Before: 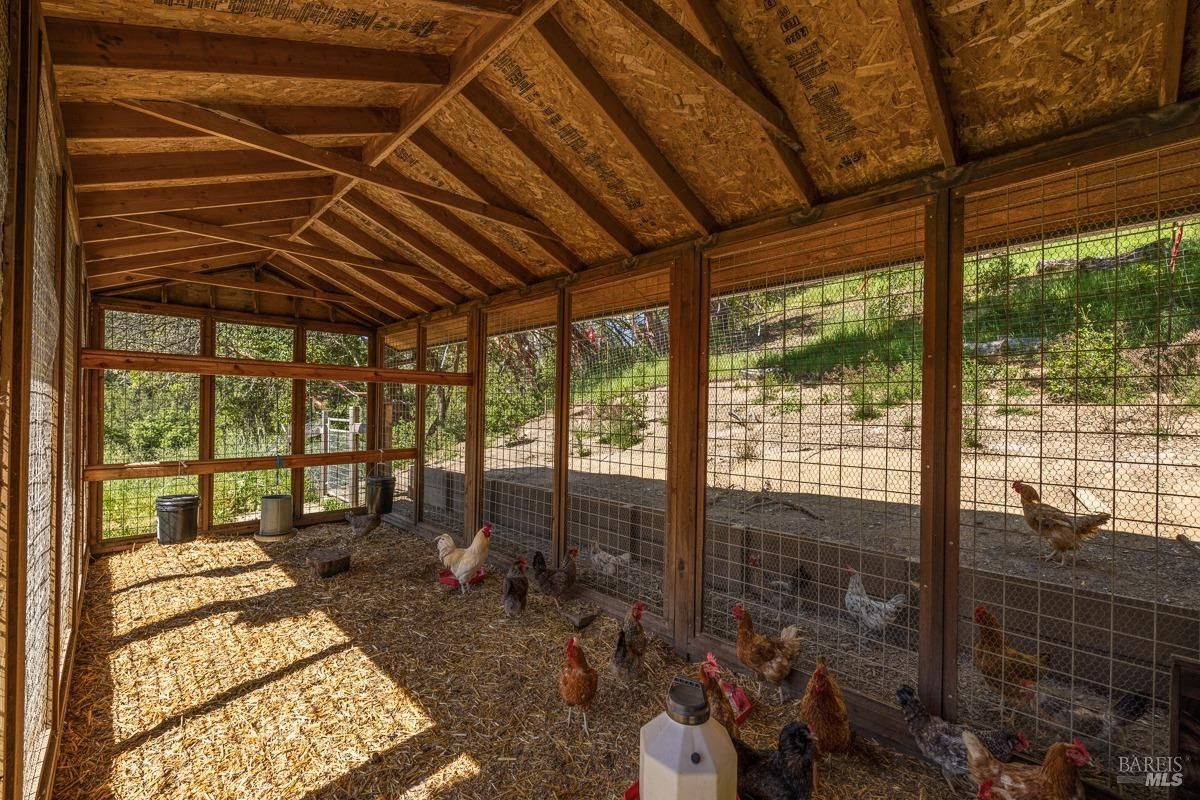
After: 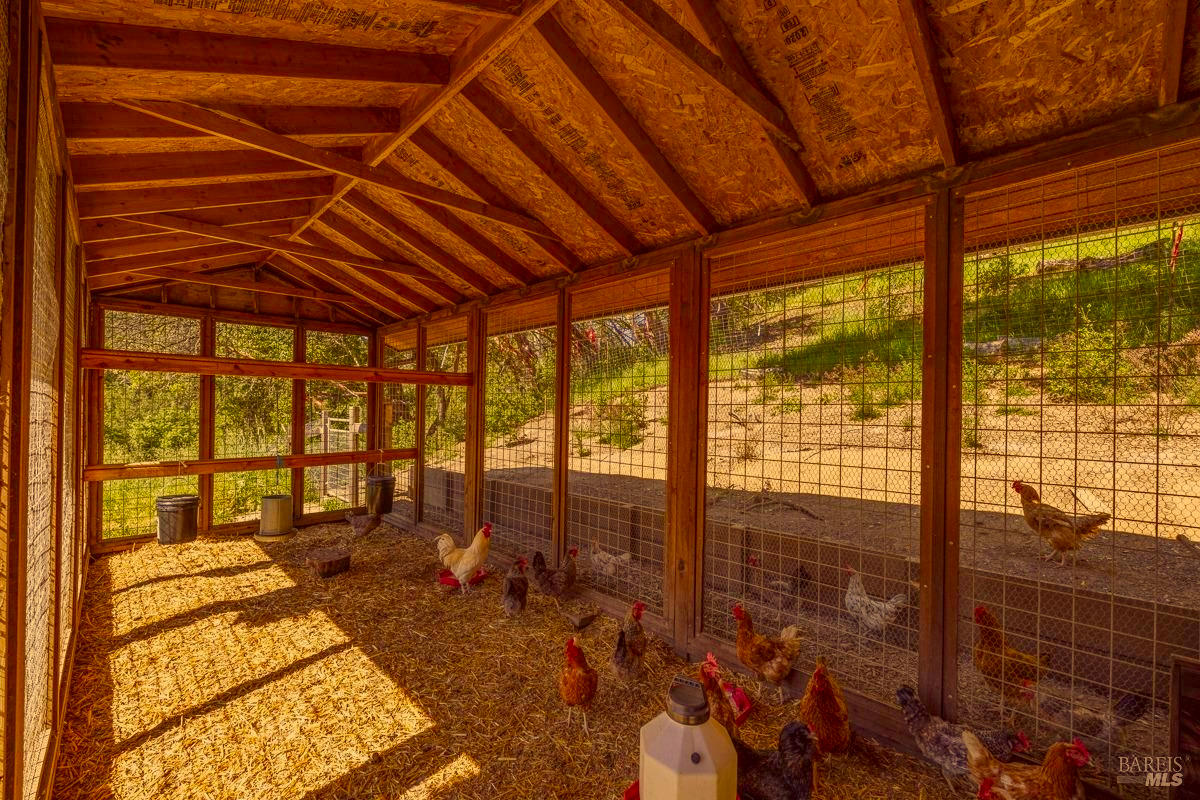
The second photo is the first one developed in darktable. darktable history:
color correction: highlights a* 9.88, highlights b* 38.9, shadows a* 13.87, shadows b* 3.32
color balance rgb: power › hue 60.65°, perceptual saturation grading › global saturation 9.144%, perceptual saturation grading › highlights -13.807%, perceptual saturation grading › mid-tones 14.682%, perceptual saturation grading › shadows 23.688%, perceptual brilliance grading › global brilliance 1.472%, perceptual brilliance grading › highlights -3.81%, contrast -10.486%
